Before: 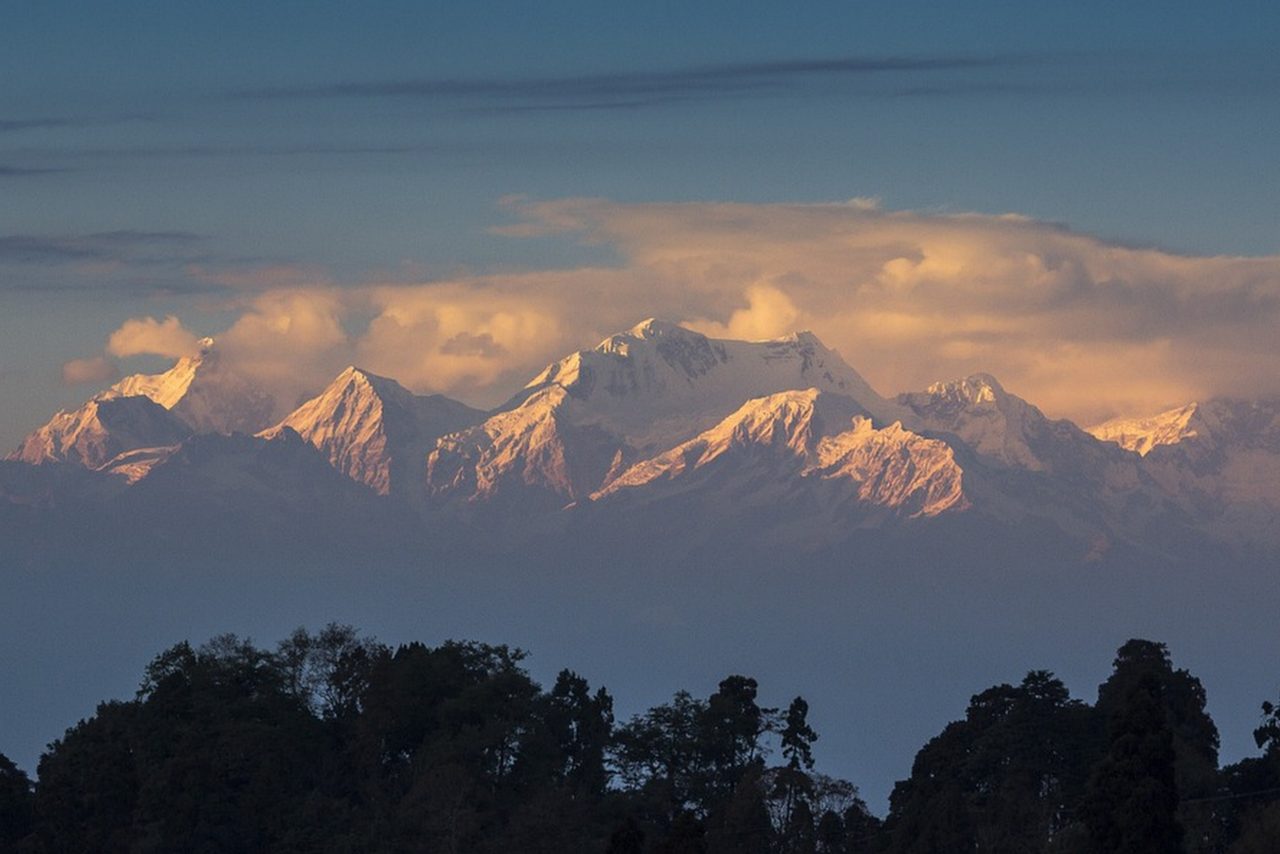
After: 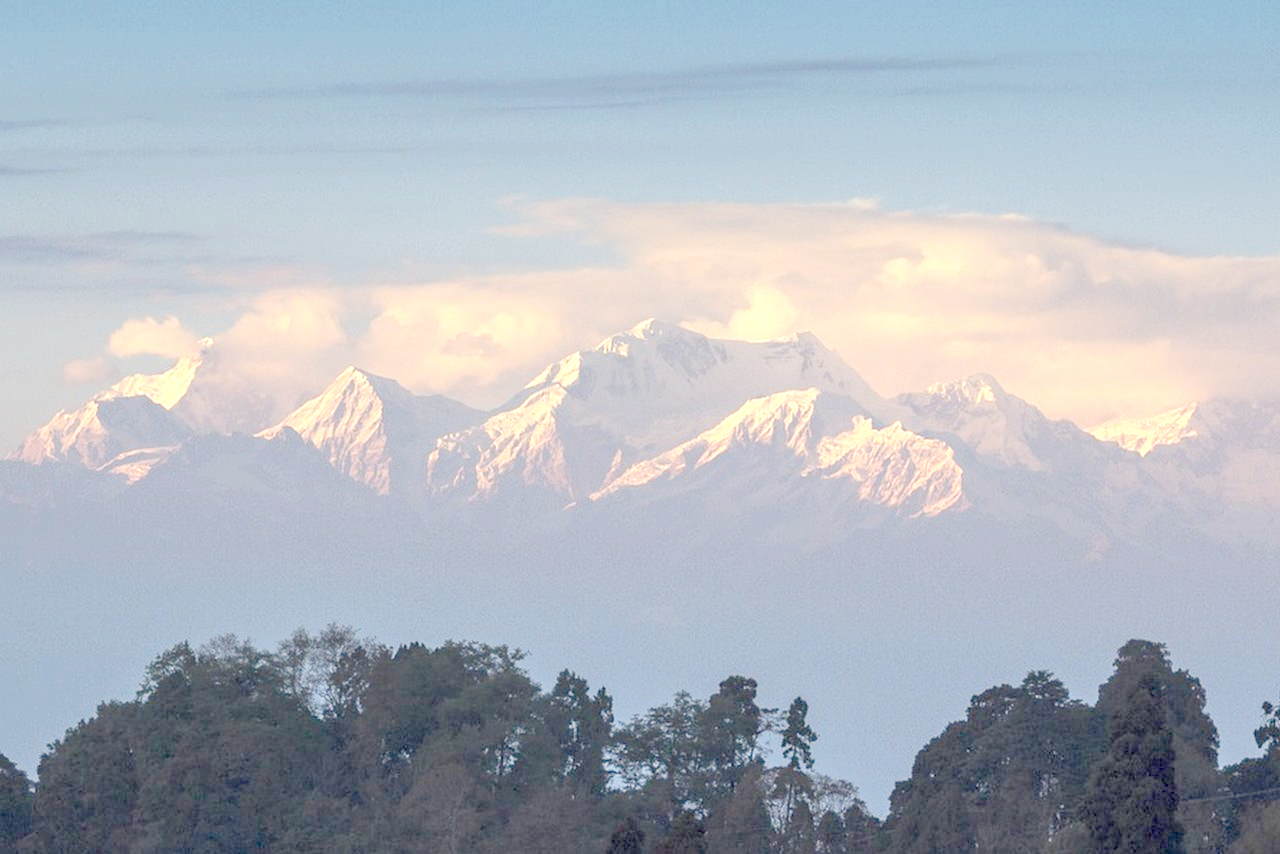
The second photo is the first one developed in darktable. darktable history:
exposure: exposure 0.5 EV
